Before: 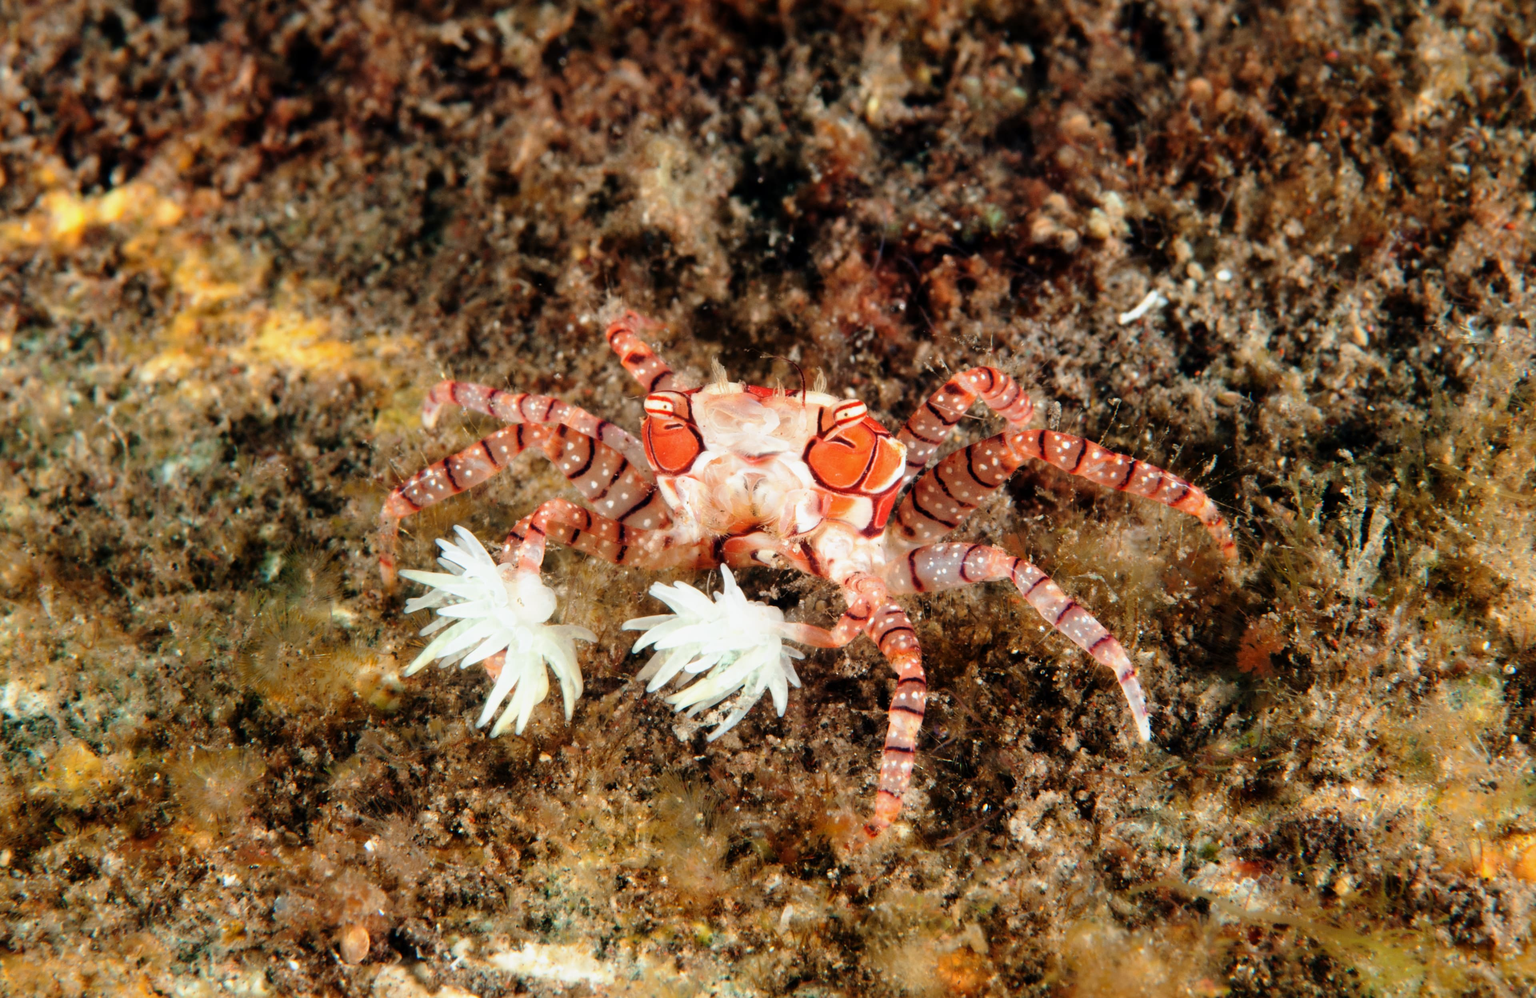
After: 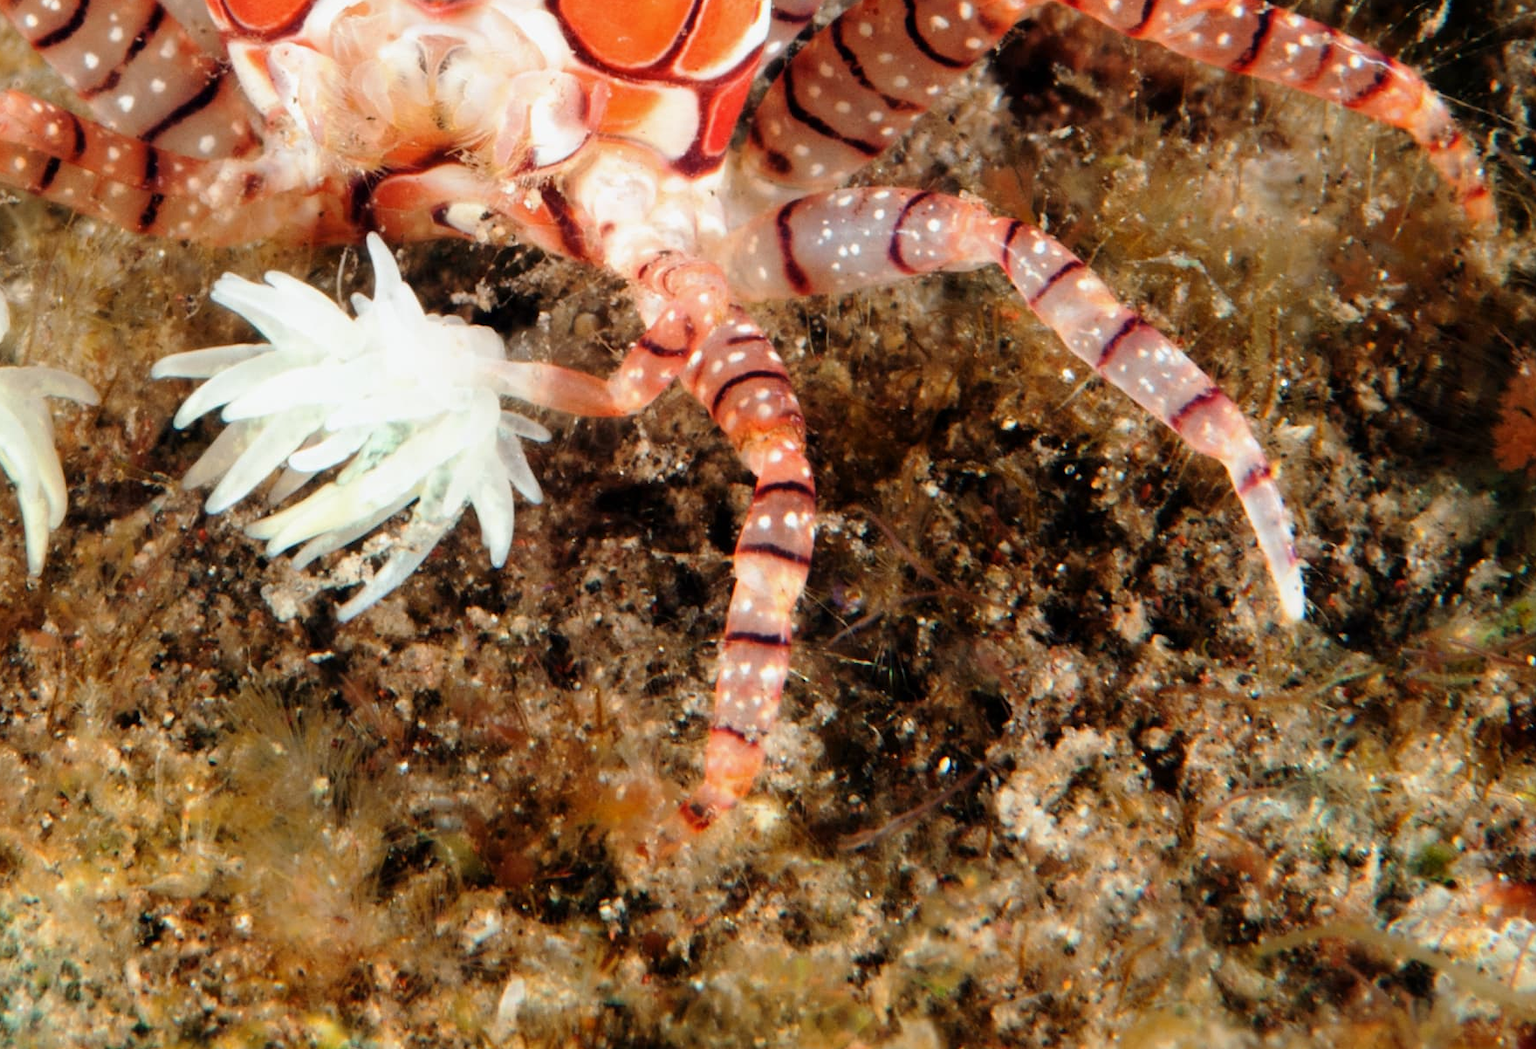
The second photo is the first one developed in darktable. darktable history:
crop: left 35.973%, top 45.798%, right 18.186%, bottom 5.96%
